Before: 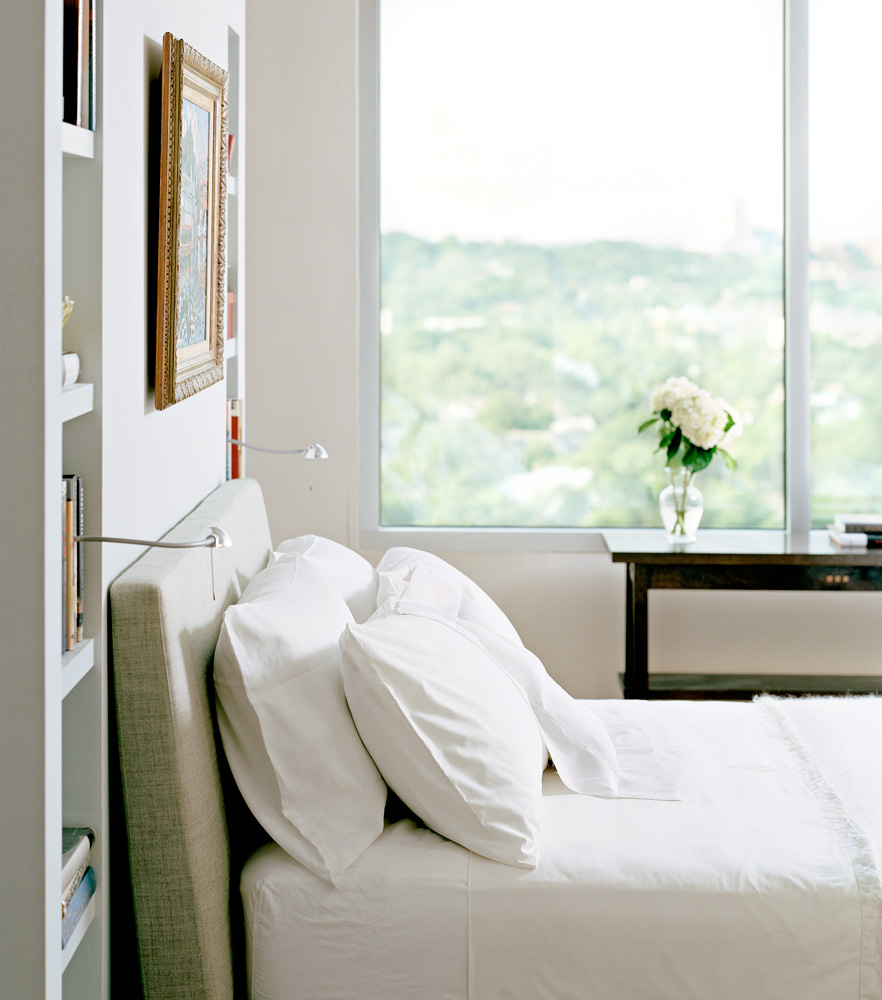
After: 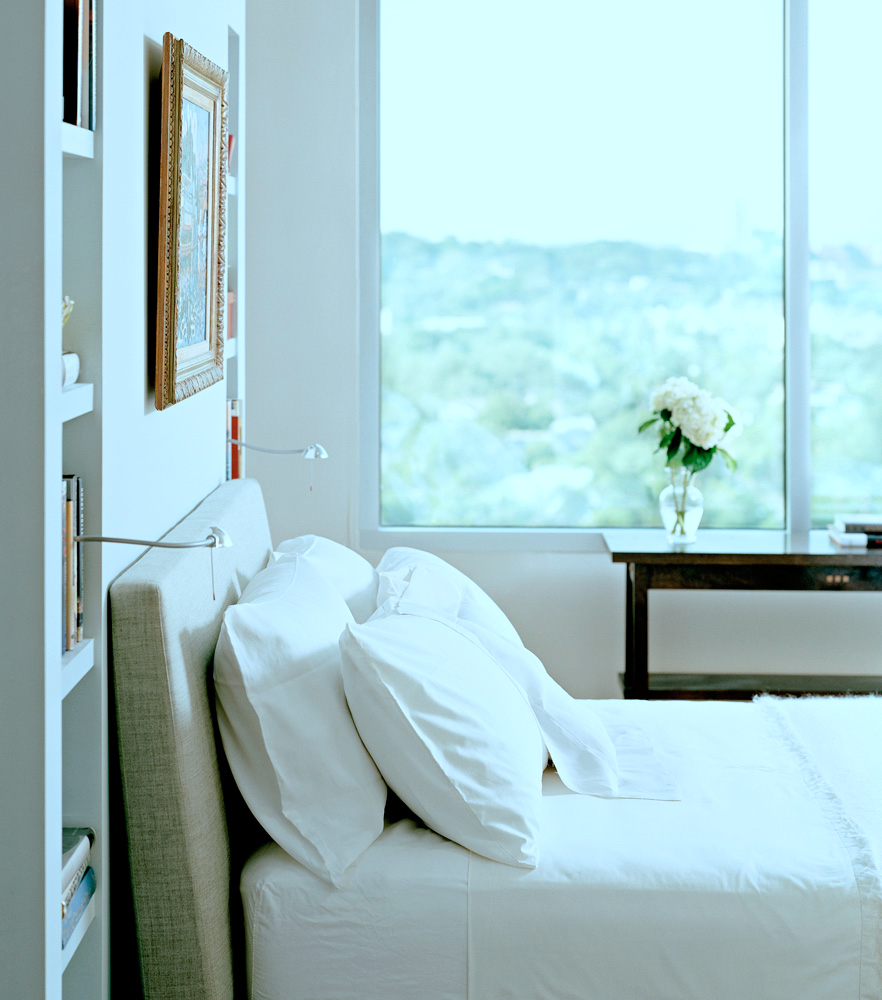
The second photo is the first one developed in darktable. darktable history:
color correction: highlights a* -11.3, highlights b* -14.98
